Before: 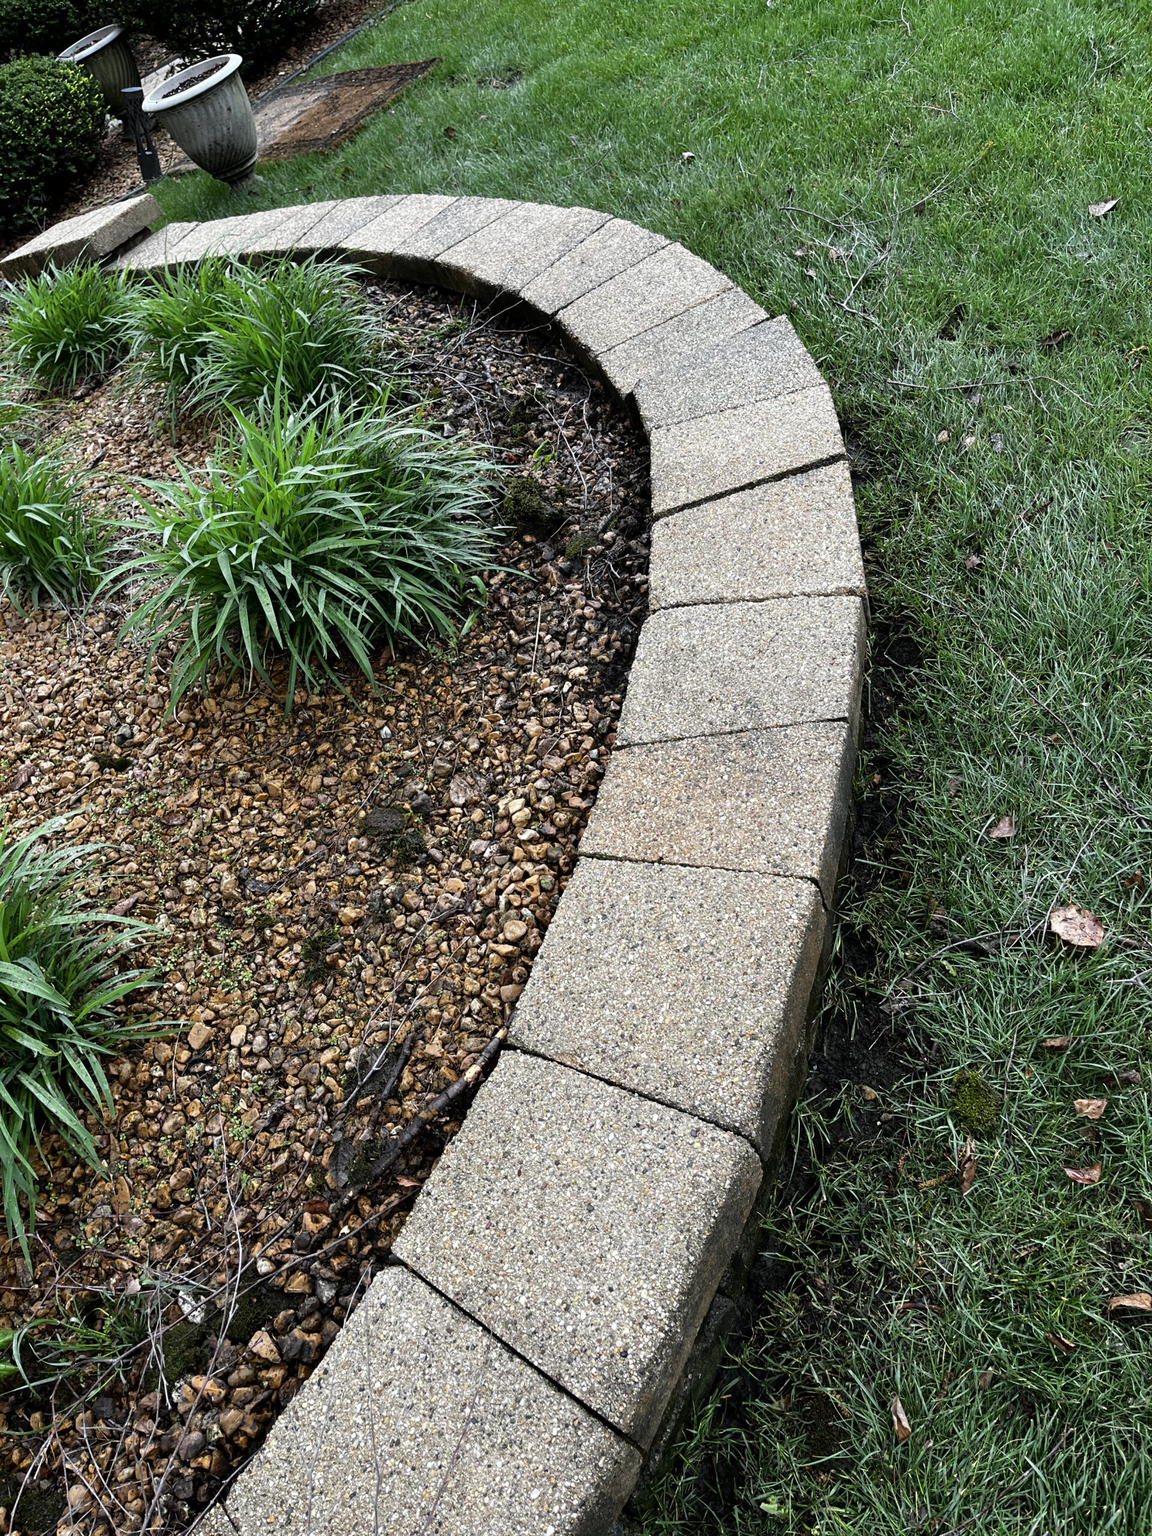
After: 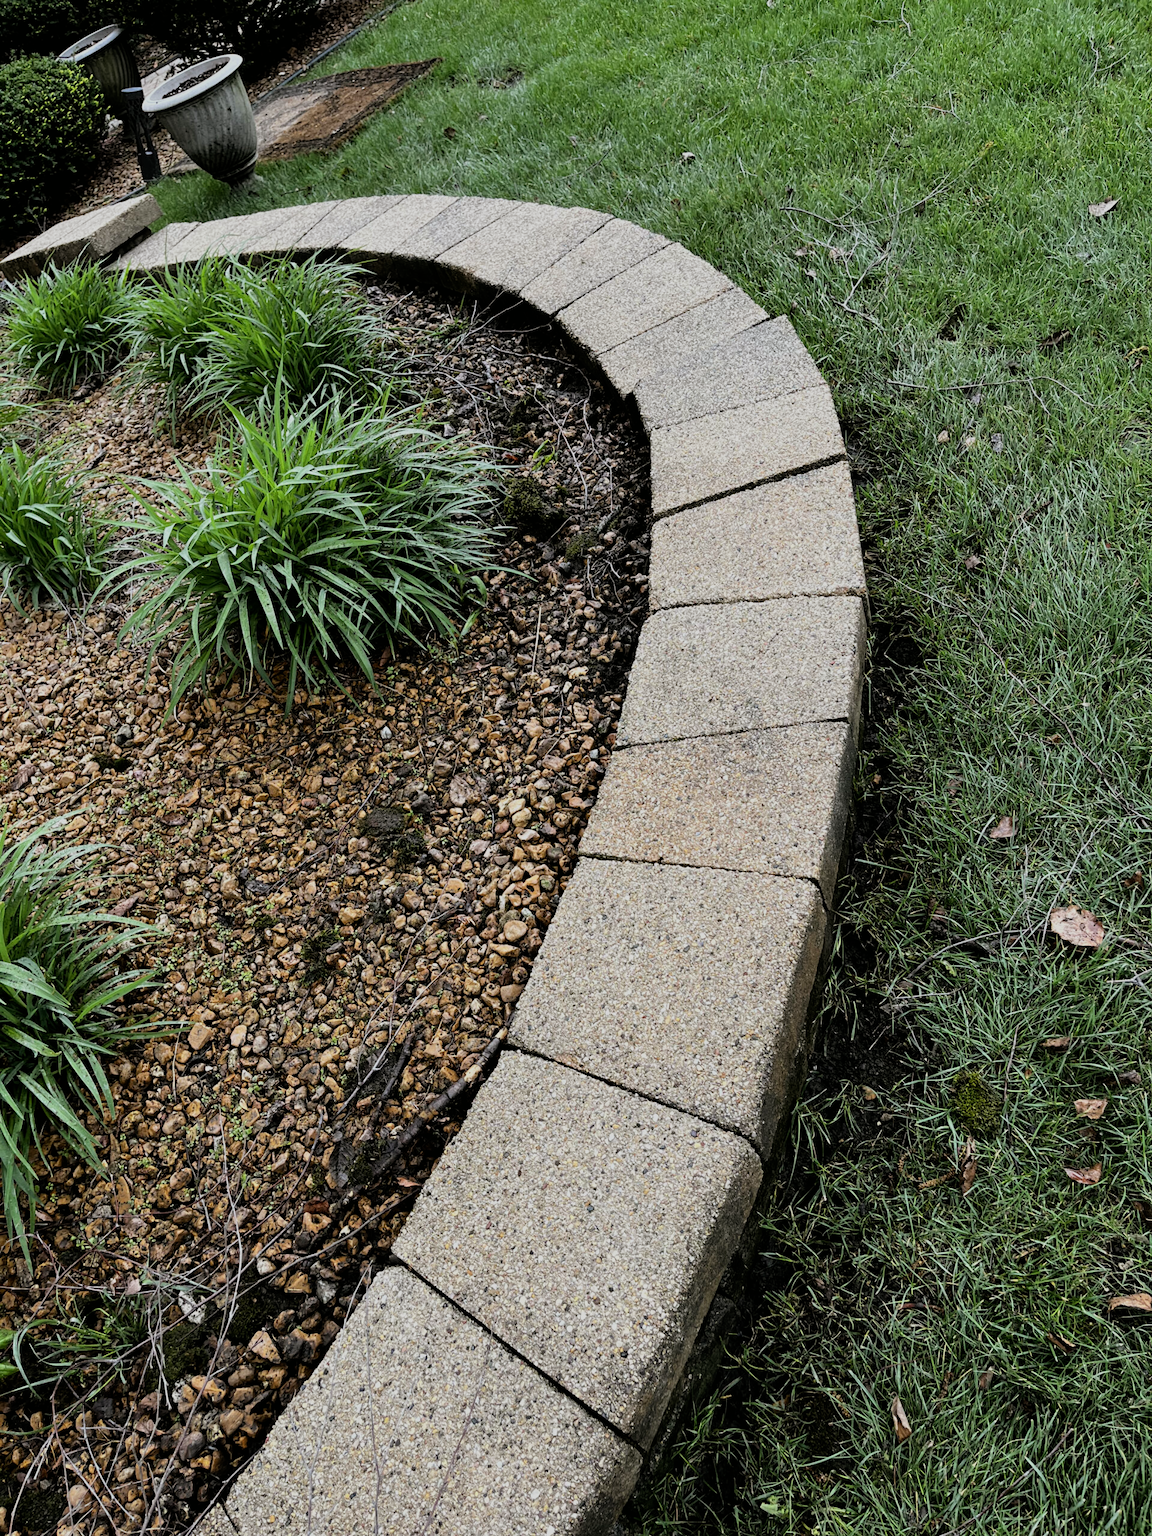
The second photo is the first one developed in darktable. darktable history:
color balance: mode lift, gamma, gain (sRGB), lift [1, 0.99, 1.01, 0.992], gamma [1, 1.037, 0.974, 0.963]
filmic rgb: black relative exposure -7.82 EV, white relative exposure 4.29 EV, hardness 3.86, color science v6 (2022)
